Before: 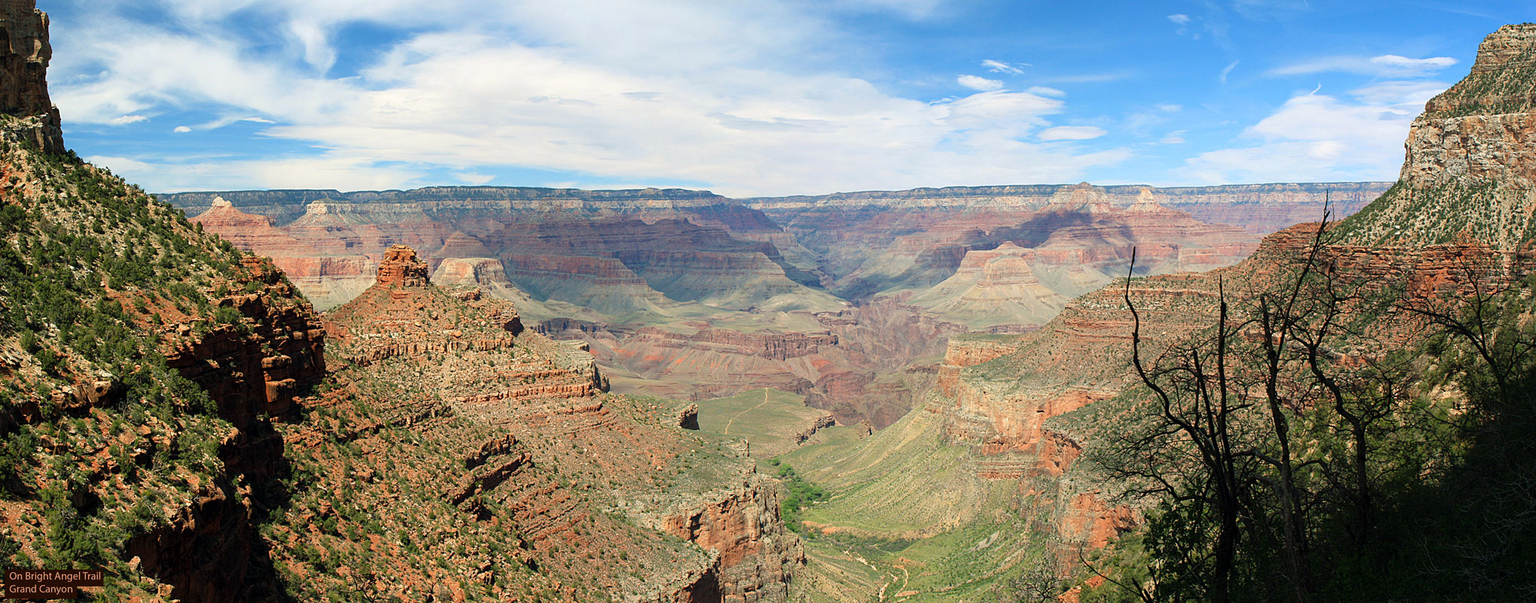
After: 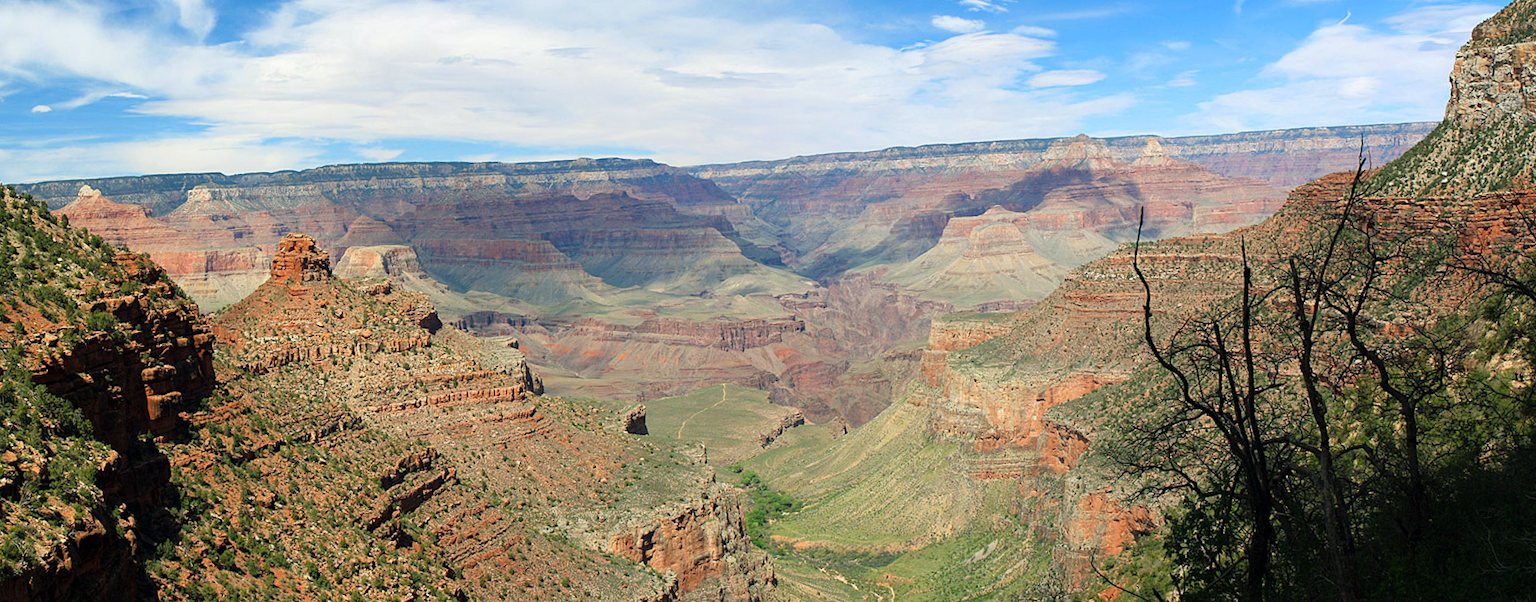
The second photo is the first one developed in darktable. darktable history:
white balance: red 0.982, blue 1.018
vibrance: on, module defaults
crop and rotate: angle 1.96°, left 5.673%, top 5.673%
